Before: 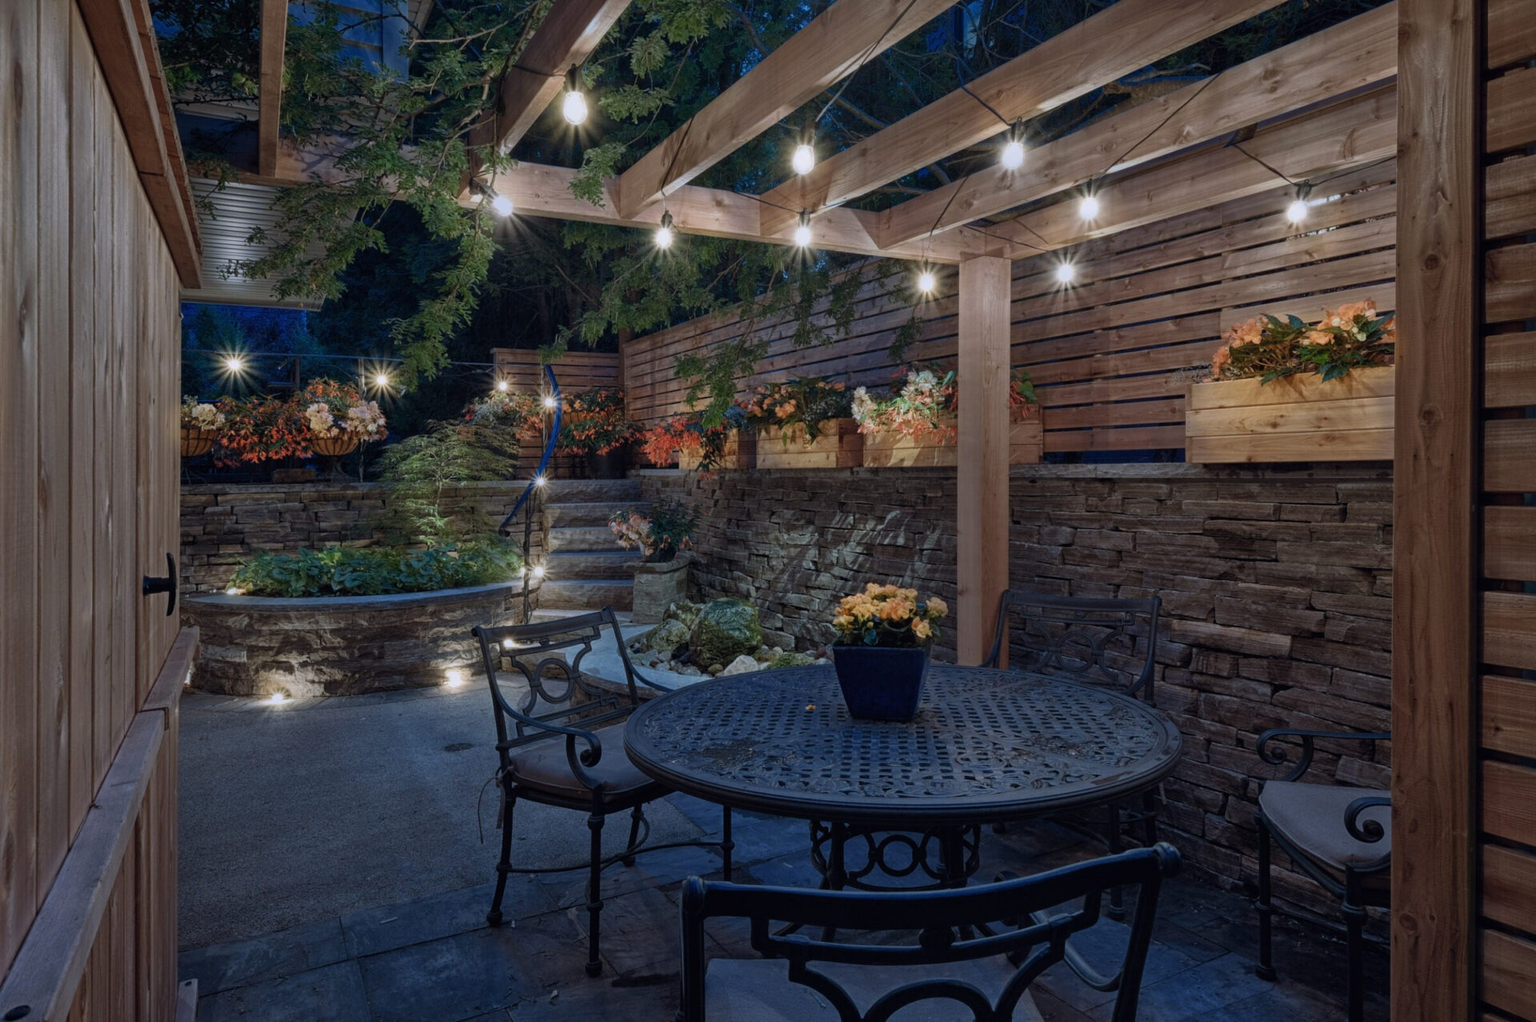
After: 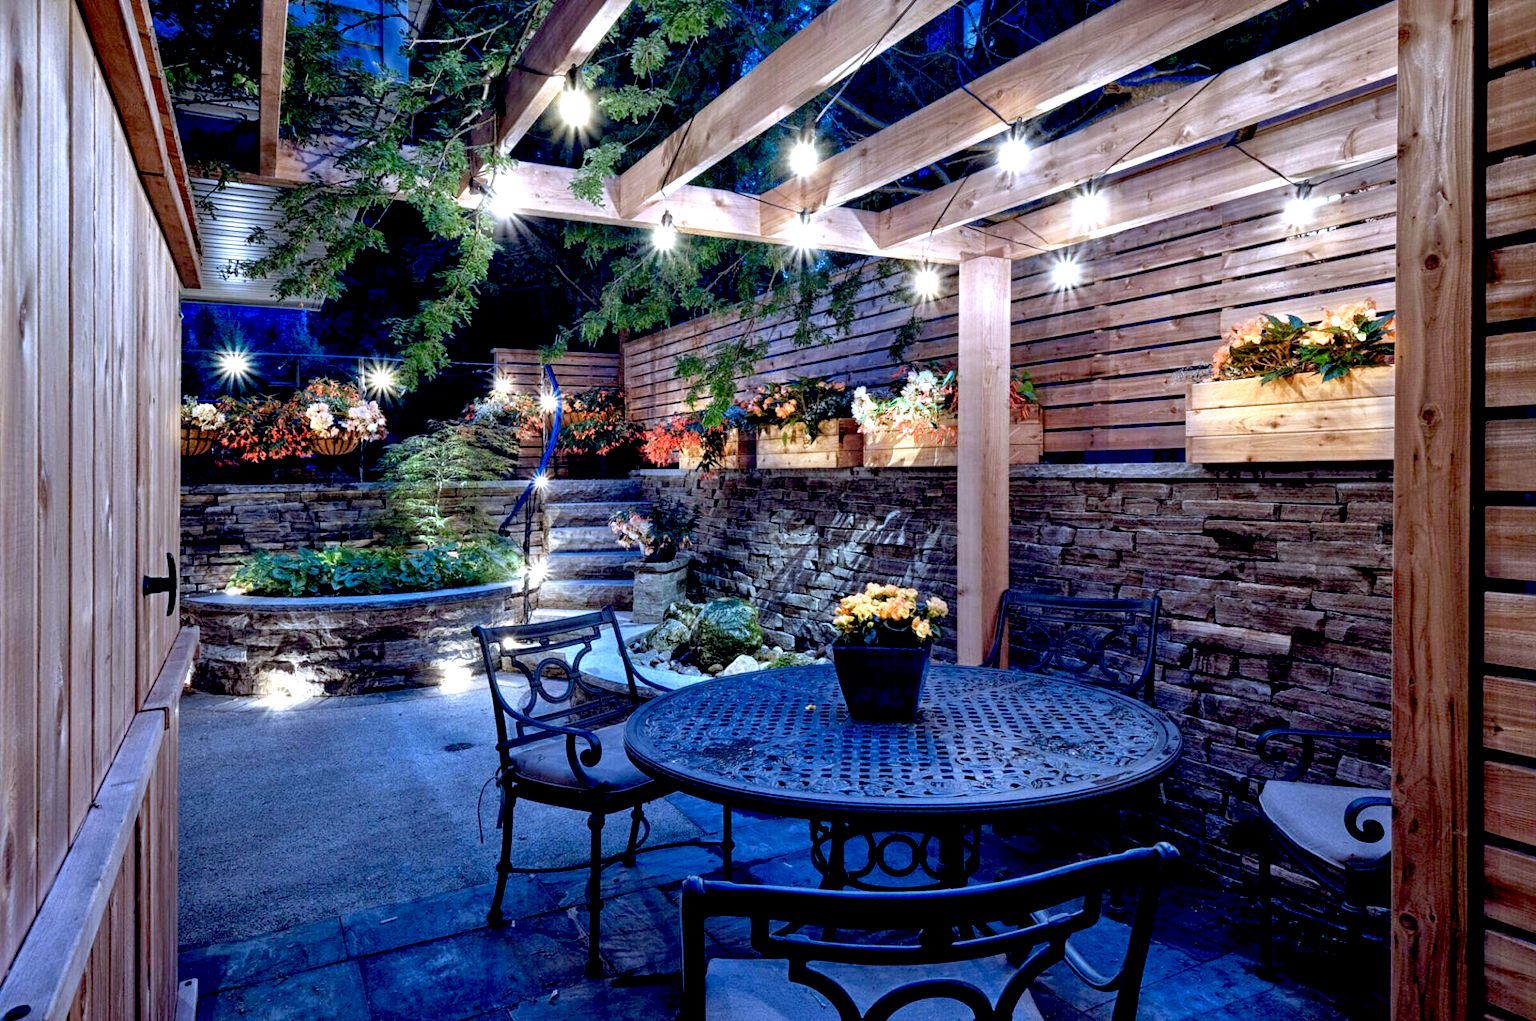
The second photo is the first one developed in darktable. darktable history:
white balance: red 0.948, green 1.02, blue 1.176
exposure: black level correction 0.016, exposure 1.774 EV, compensate highlight preservation false
